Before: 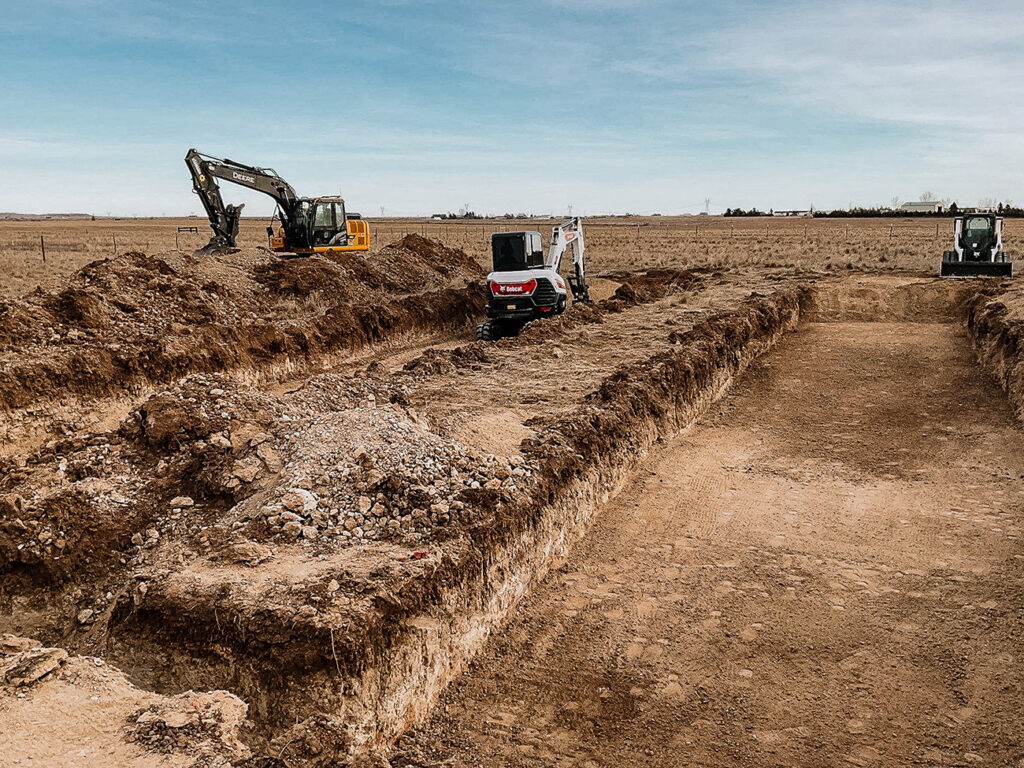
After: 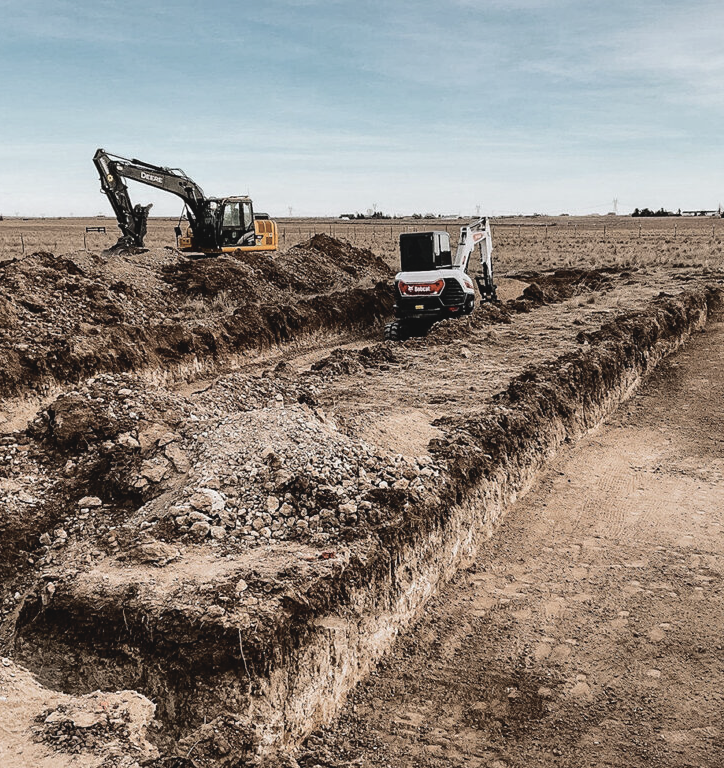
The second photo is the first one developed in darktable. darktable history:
tone equalizer: -8 EV -0.75 EV, -7 EV -0.7 EV, -6 EV -0.6 EV, -5 EV -0.4 EV, -3 EV 0.4 EV, -2 EV 0.6 EV, -1 EV 0.7 EV, +0 EV 0.75 EV, edges refinement/feathering 500, mask exposure compensation -1.57 EV, preserve details no
crop and rotate: left 9.061%, right 20.142%
contrast brightness saturation: contrast -0.26, saturation -0.43
fill light: exposure -2 EV, width 8.6
